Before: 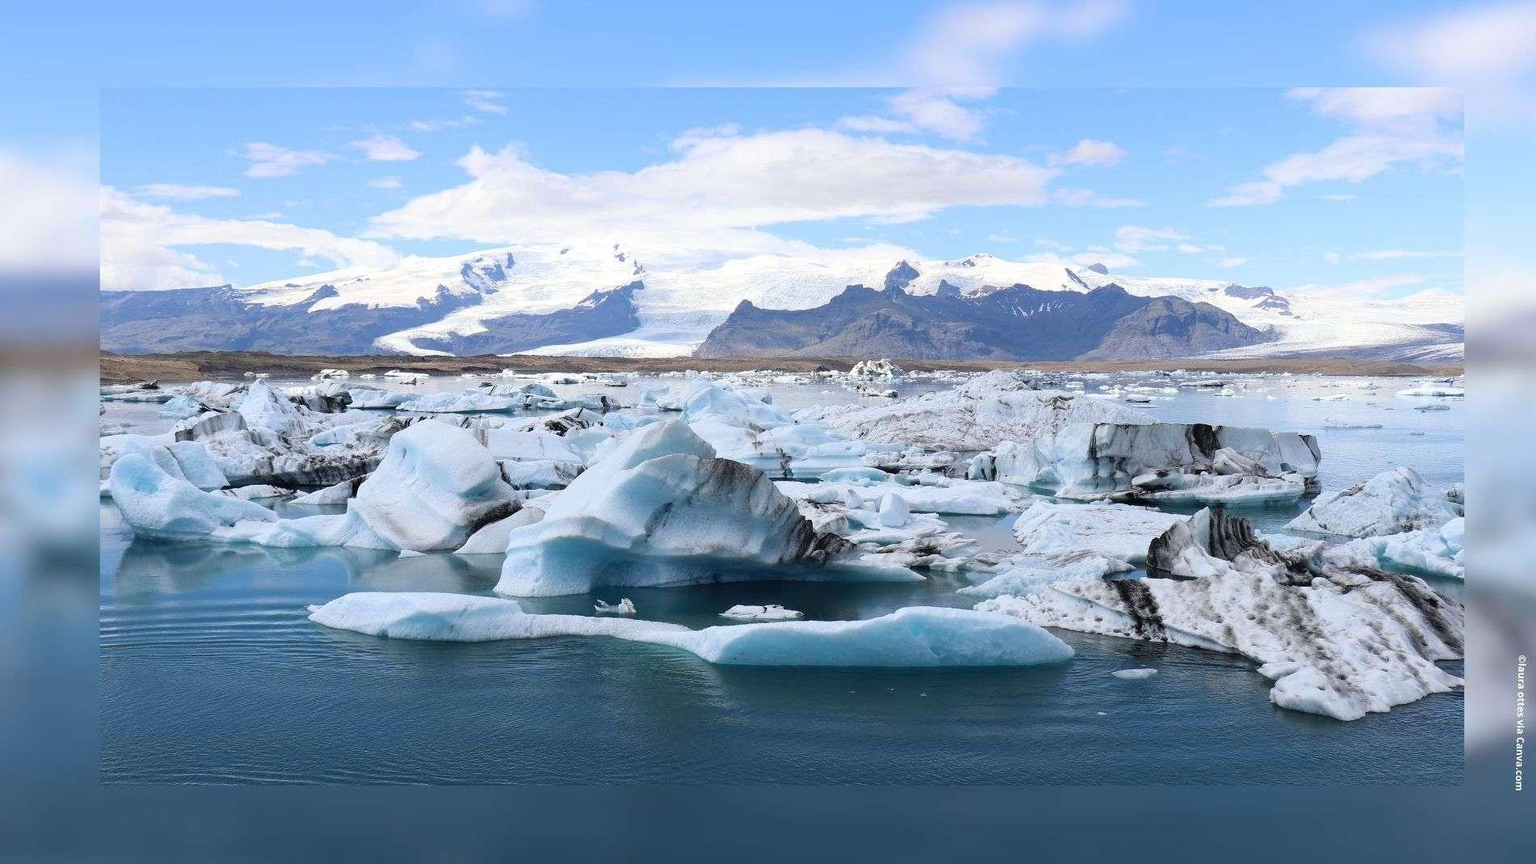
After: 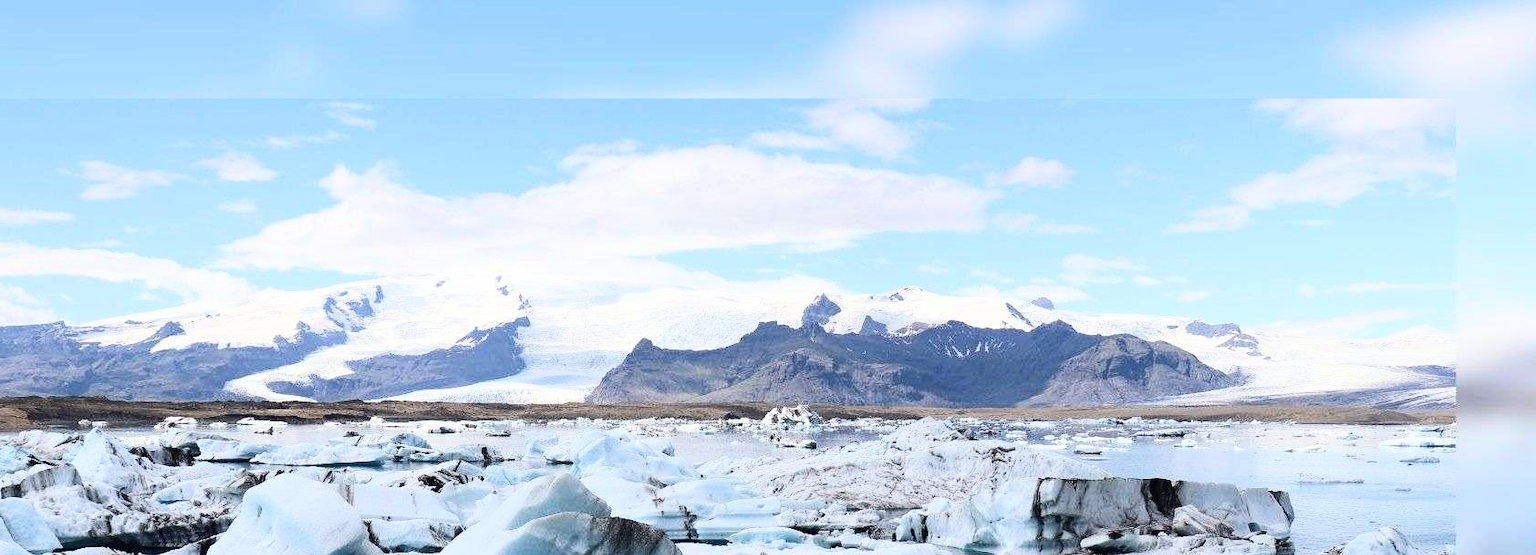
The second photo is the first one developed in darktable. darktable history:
contrast brightness saturation: contrast 0.286
crop and rotate: left 11.397%, bottom 42.998%
tone equalizer: on, module defaults
